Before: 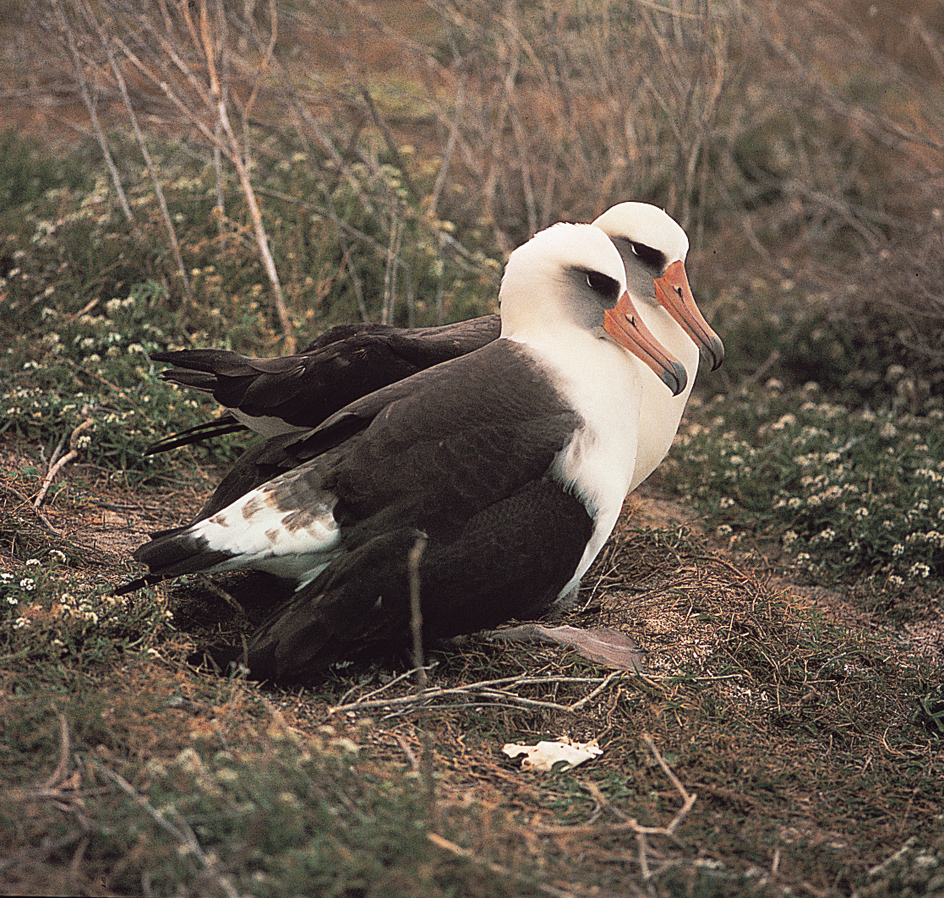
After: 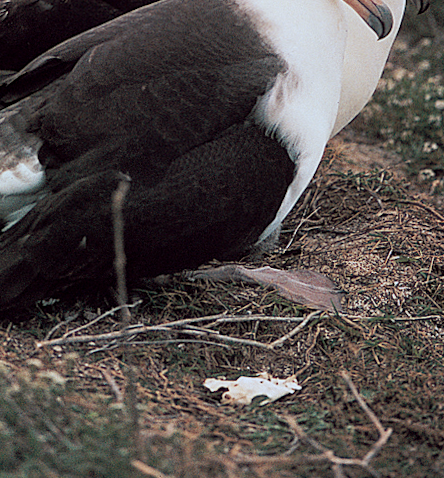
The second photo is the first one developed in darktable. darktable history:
rotate and perspective: rotation 0.074°, lens shift (vertical) 0.096, lens shift (horizontal) -0.041, crop left 0.043, crop right 0.952, crop top 0.024, crop bottom 0.979
crop: left 29.672%, top 41.786%, right 20.851%, bottom 3.487%
color calibration: illuminant as shot in camera, x 0.369, y 0.376, temperature 4328.46 K, gamut compression 3
exposure: black level correction 0.006, exposure -0.226 EV, compensate highlight preservation false
